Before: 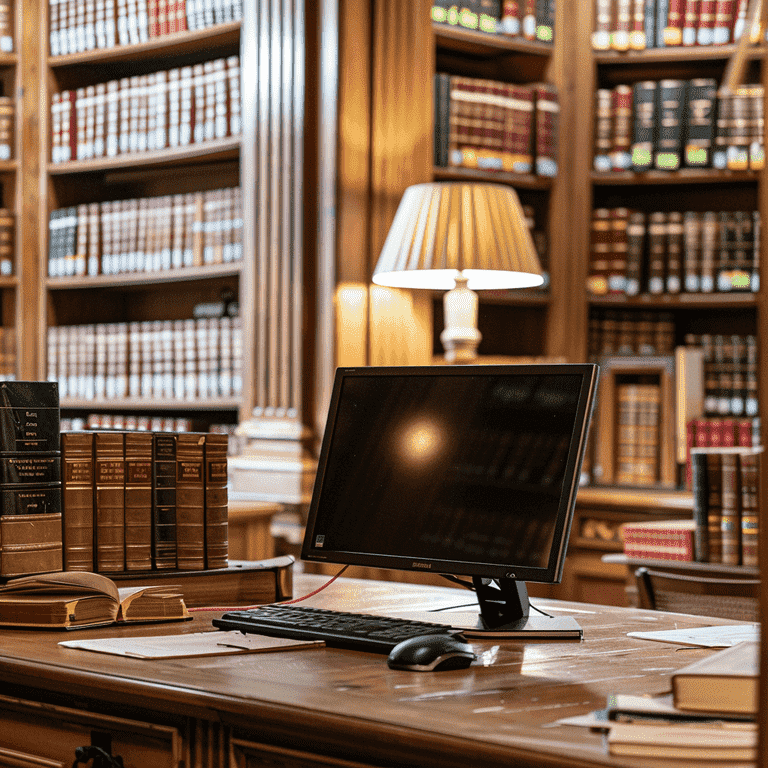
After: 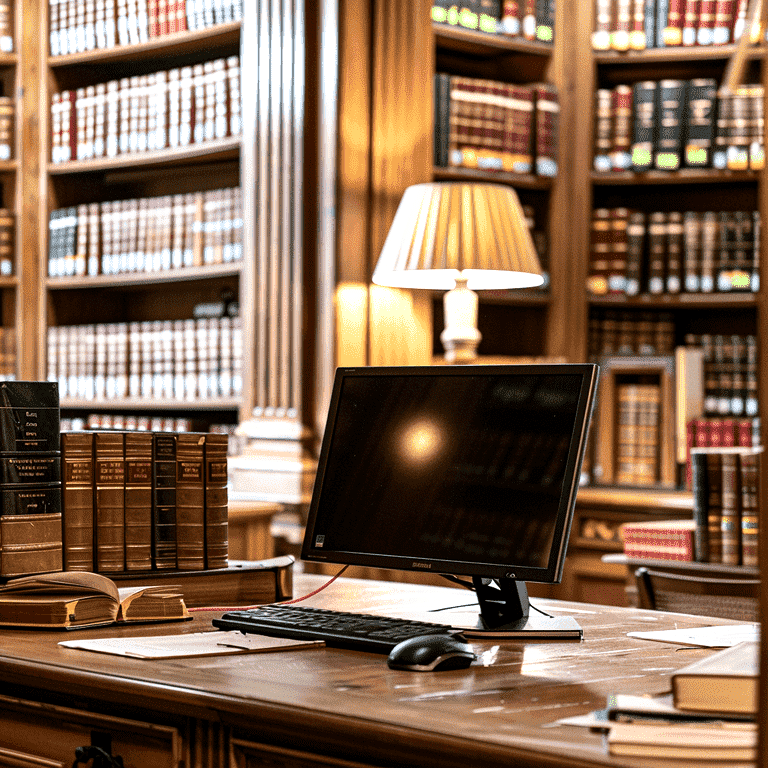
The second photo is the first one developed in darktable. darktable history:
tone equalizer: -8 EV -0.417 EV, -7 EV -0.389 EV, -6 EV -0.333 EV, -5 EV -0.222 EV, -3 EV 0.222 EV, -2 EV 0.333 EV, -1 EV 0.389 EV, +0 EV 0.417 EV, edges refinement/feathering 500, mask exposure compensation -1.57 EV, preserve details no
exposure: black level correction 0.002, exposure 0.15 EV, compensate highlight preservation false
